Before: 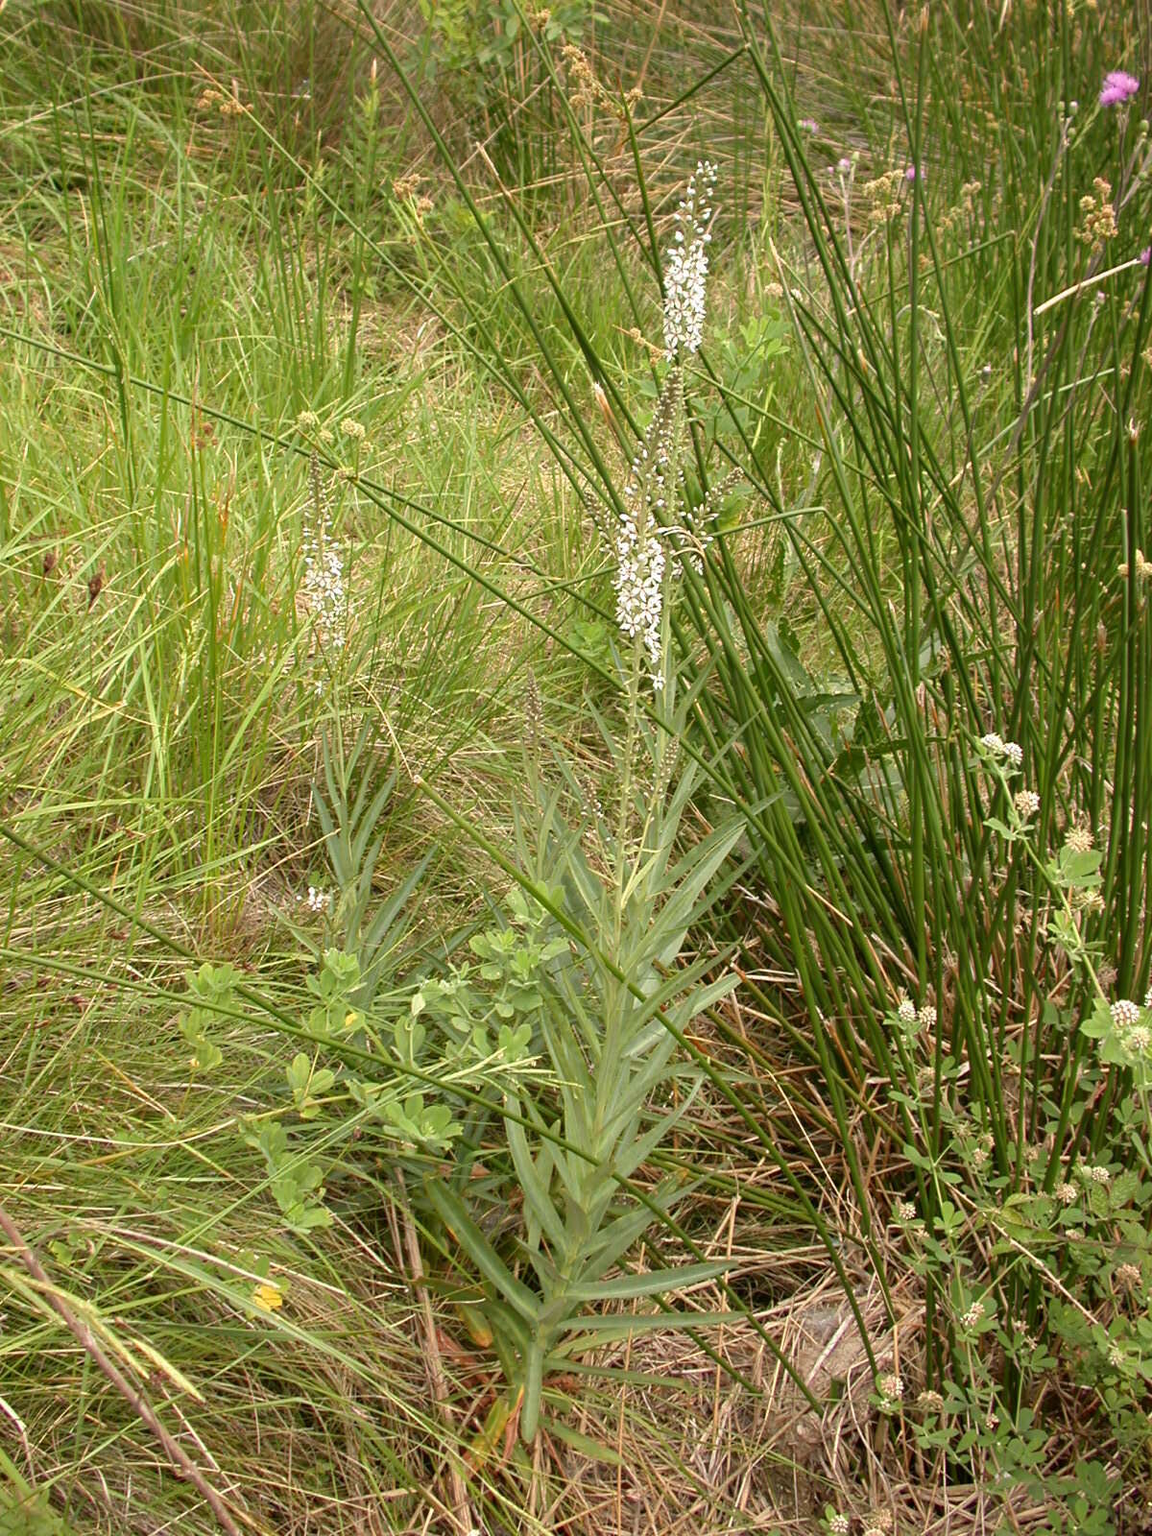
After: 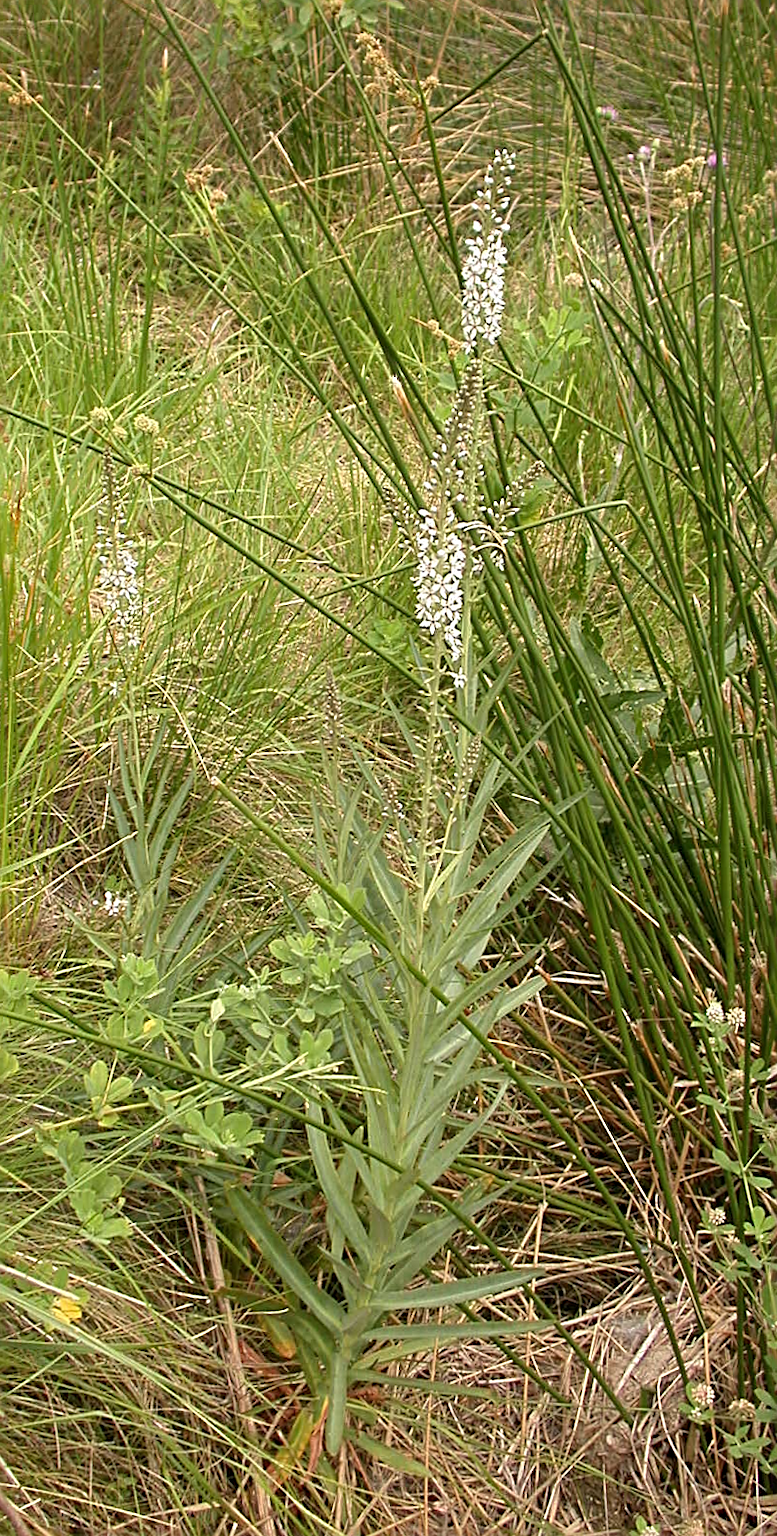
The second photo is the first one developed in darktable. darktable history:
sharpen: radius 2.543, amount 0.636
crop and rotate: left 17.732%, right 15.423%
rotate and perspective: rotation -0.45°, automatic cropping original format, crop left 0.008, crop right 0.992, crop top 0.012, crop bottom 0.988
